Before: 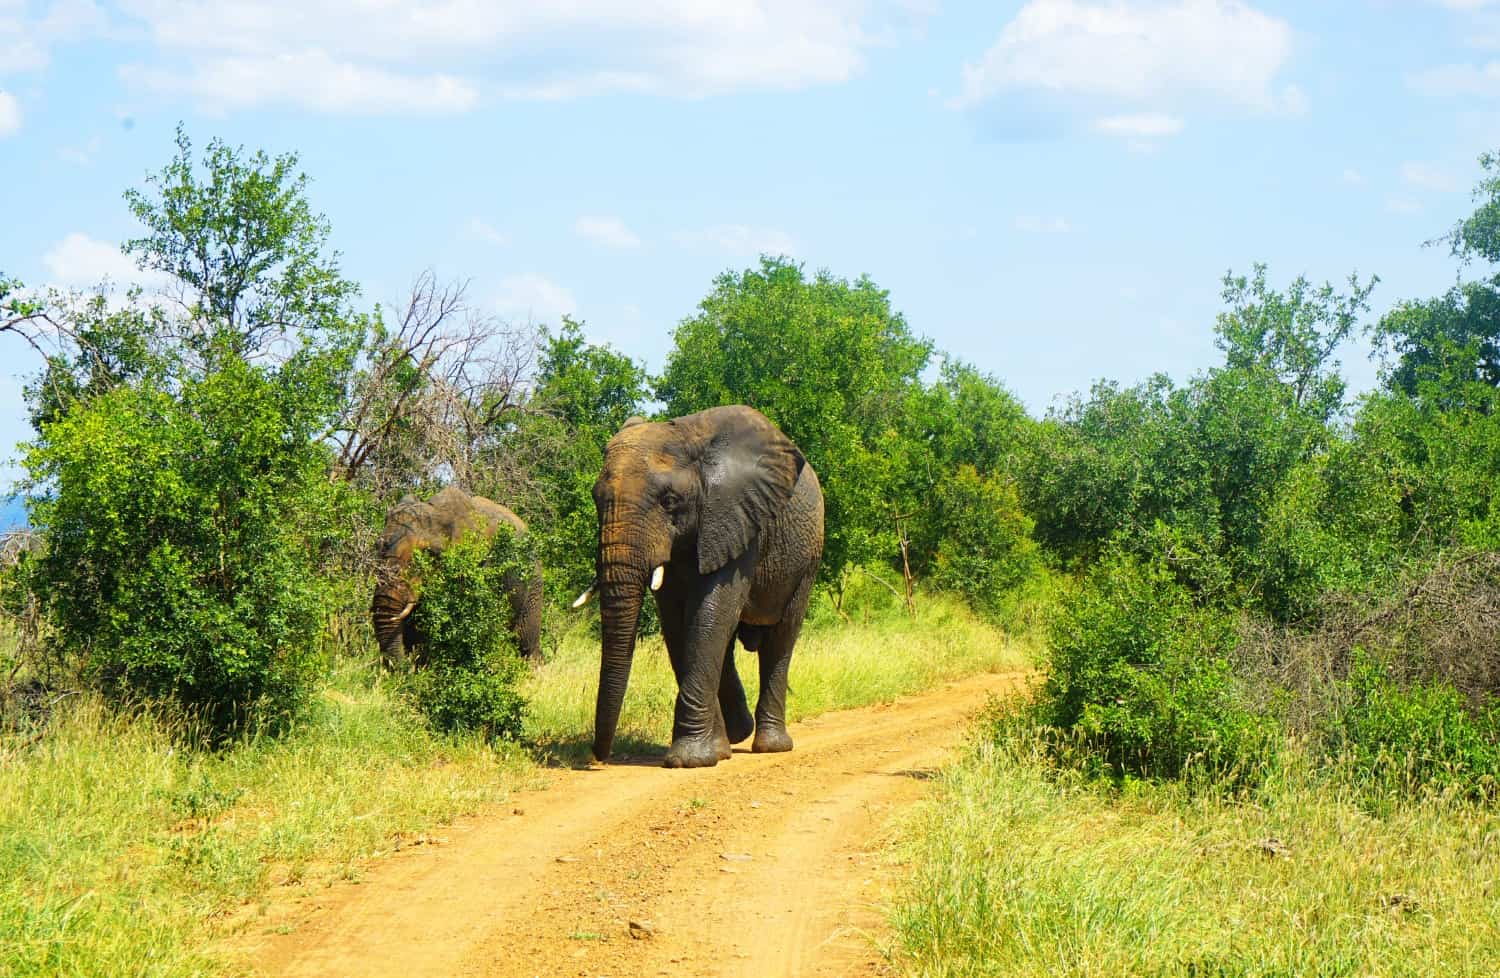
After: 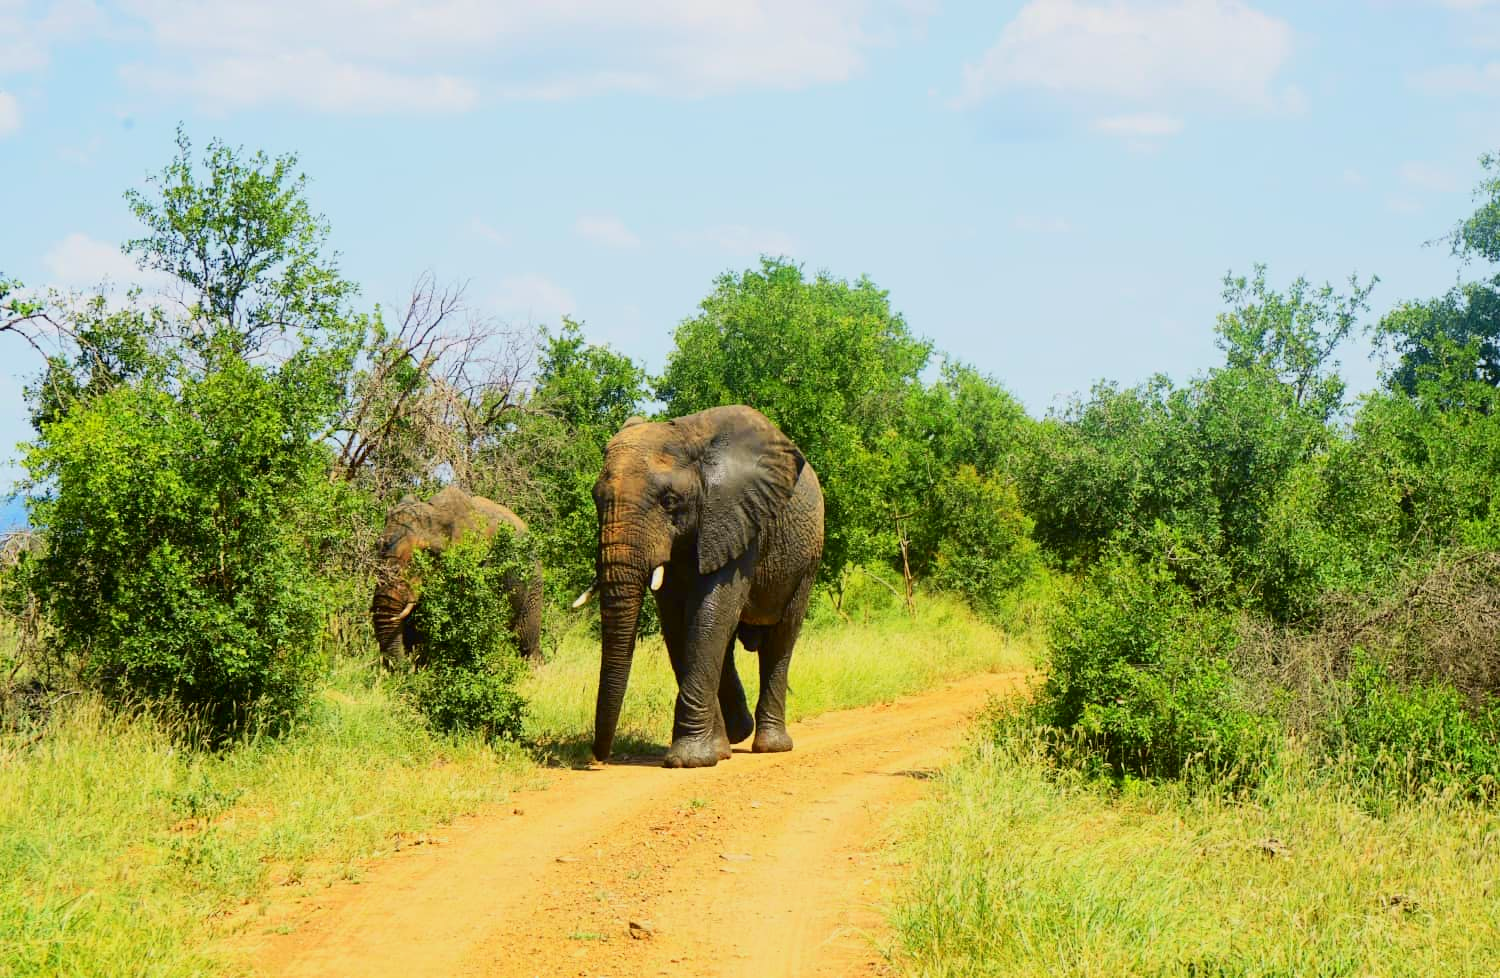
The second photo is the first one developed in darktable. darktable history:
tone curve: curves: ch0 [(0, 0) (0.091, 0.066) (0.184, 0.16) (0.491, 0.519) (0.748, 0.765) (1, 0.919)]; ch1 [(0, 0) (0.179, 0.173) (0.322, 0.32) (0.424, 0.424) (0.502, 0.504) (0.56, 0.575) (0.631, 0.675) (0.777, 0.806) (1, 1)]; ch2 [(0, 0) (0.434, 0.447) (0.497, 0.498) (0.539, 0.566) (0.676, 0.691) (1, 1)], color space Lab, independent channels, preserve colors none
